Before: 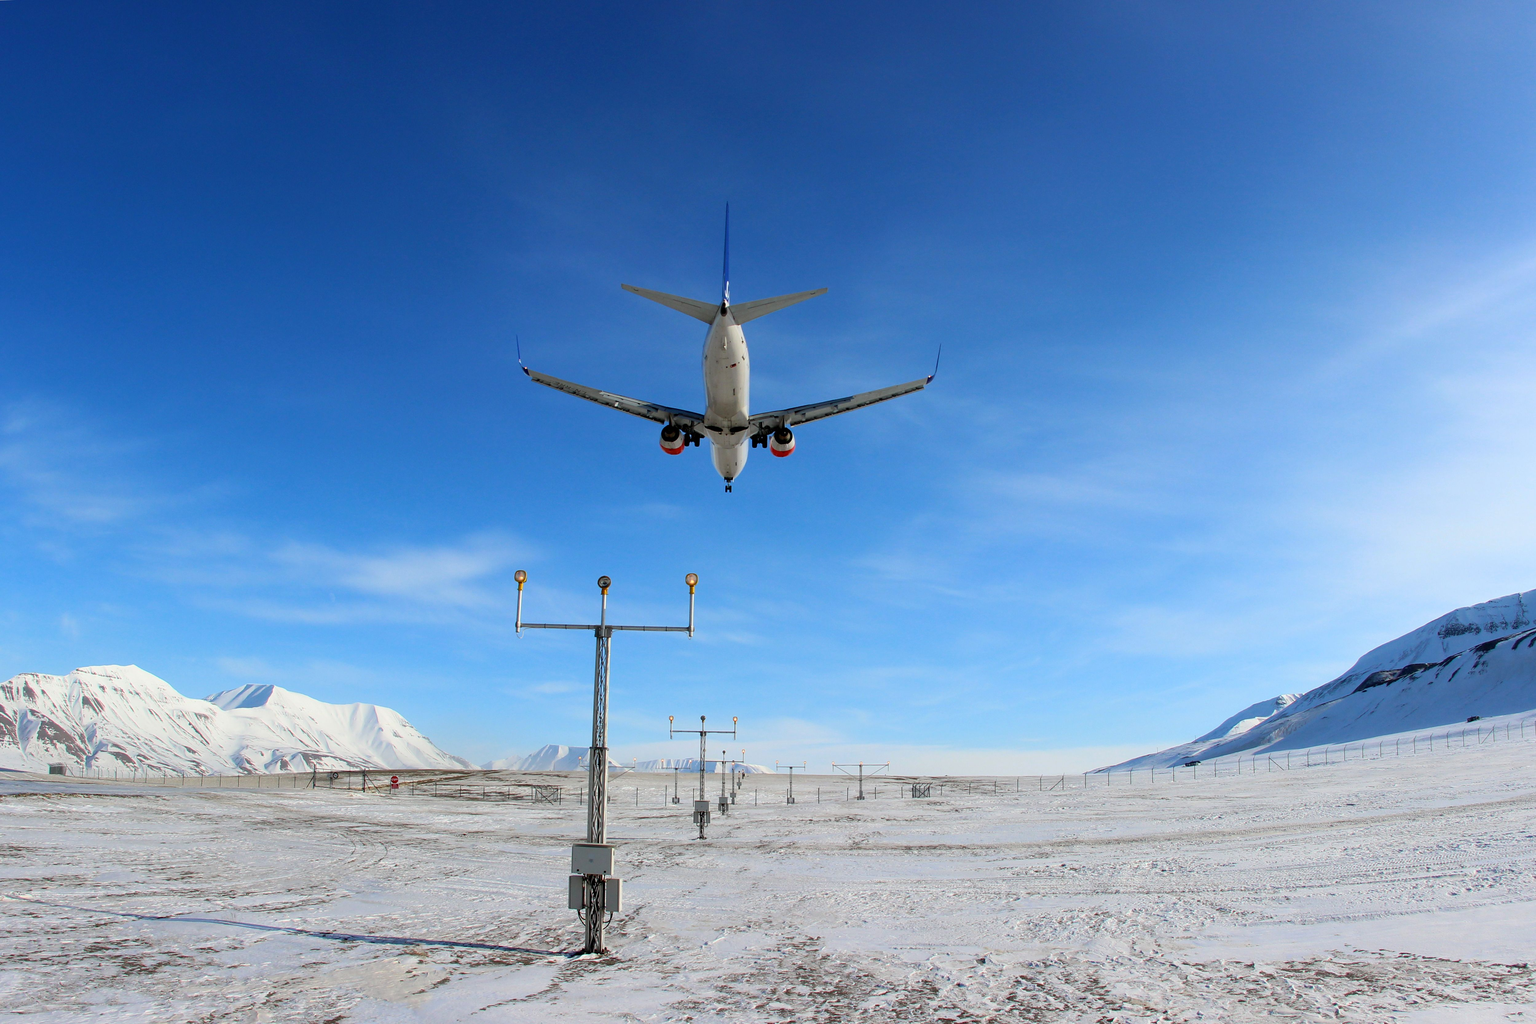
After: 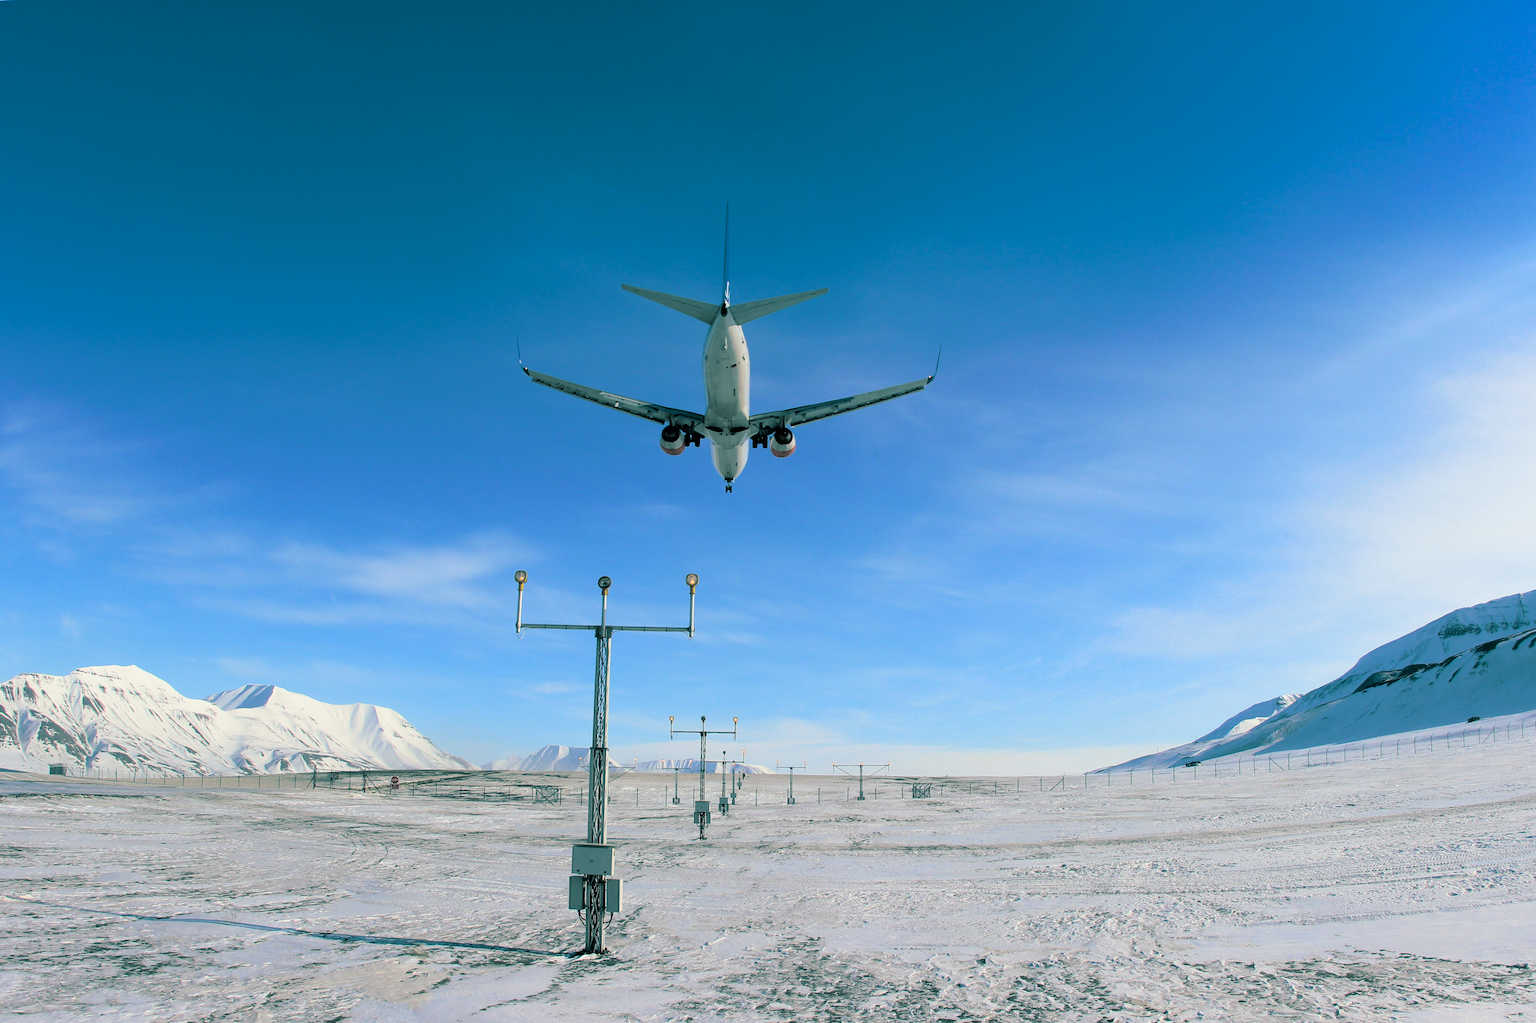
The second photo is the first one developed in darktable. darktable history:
split-toning: shadows › hue 186.43°, highlights › hue 49.29°, compress 30.29%
white balance: red 1, blue 1
graduated density: density 2.02 EV, hardness 44%, rotation 0.374°, offset 8.21, hue 208.8°, saturation 97%
